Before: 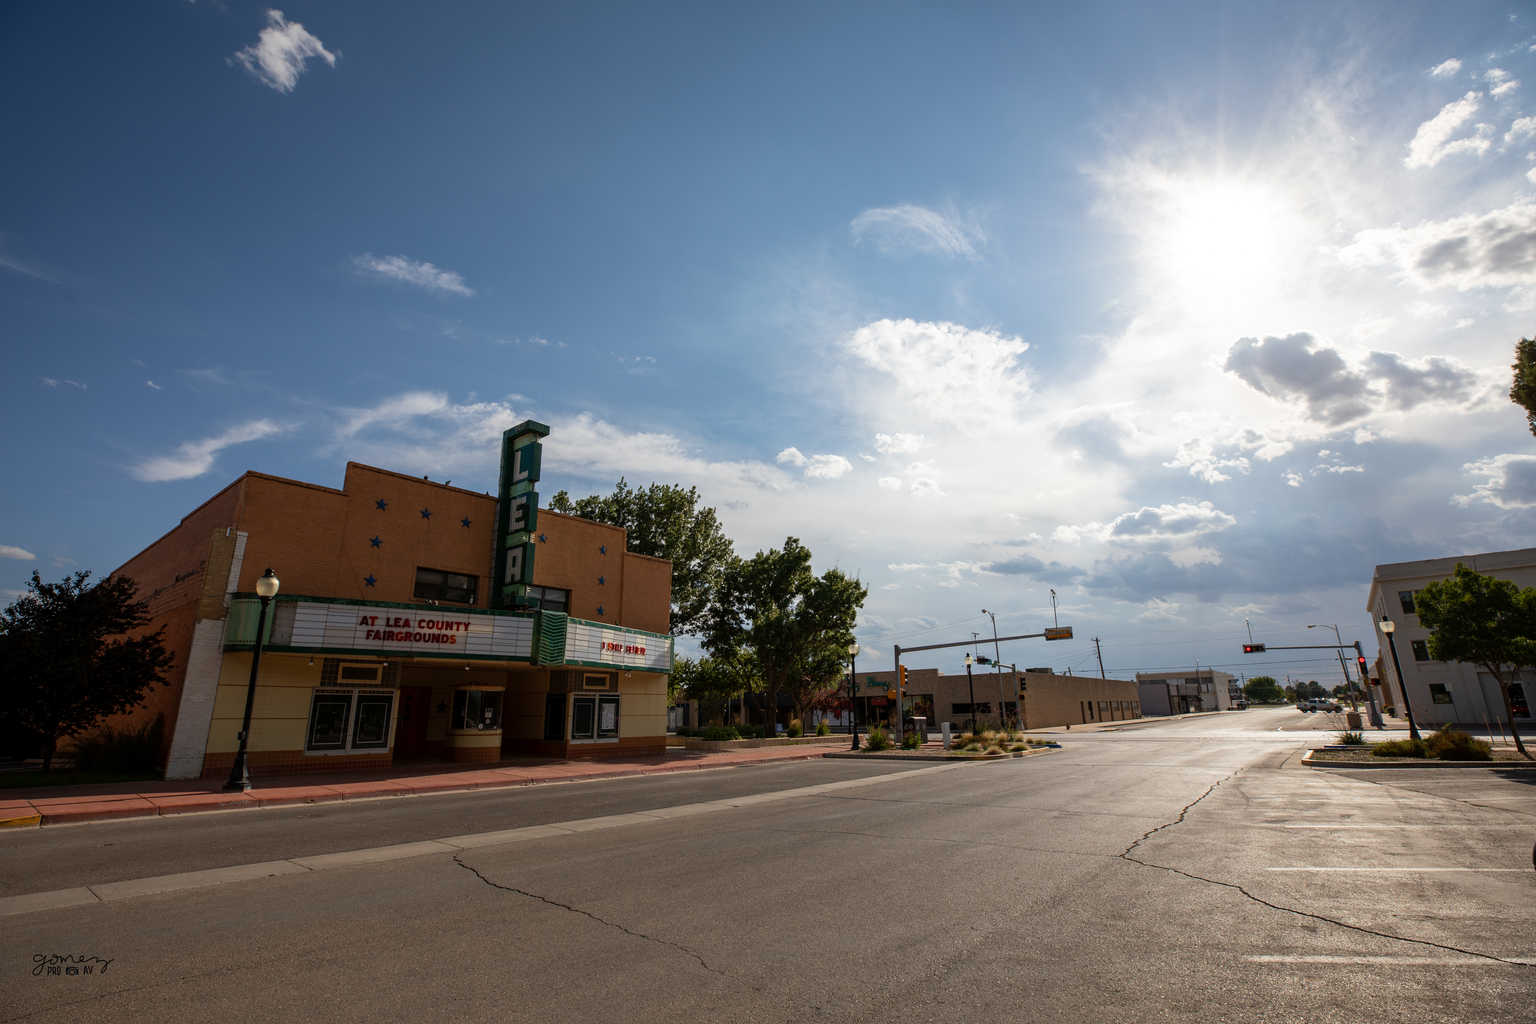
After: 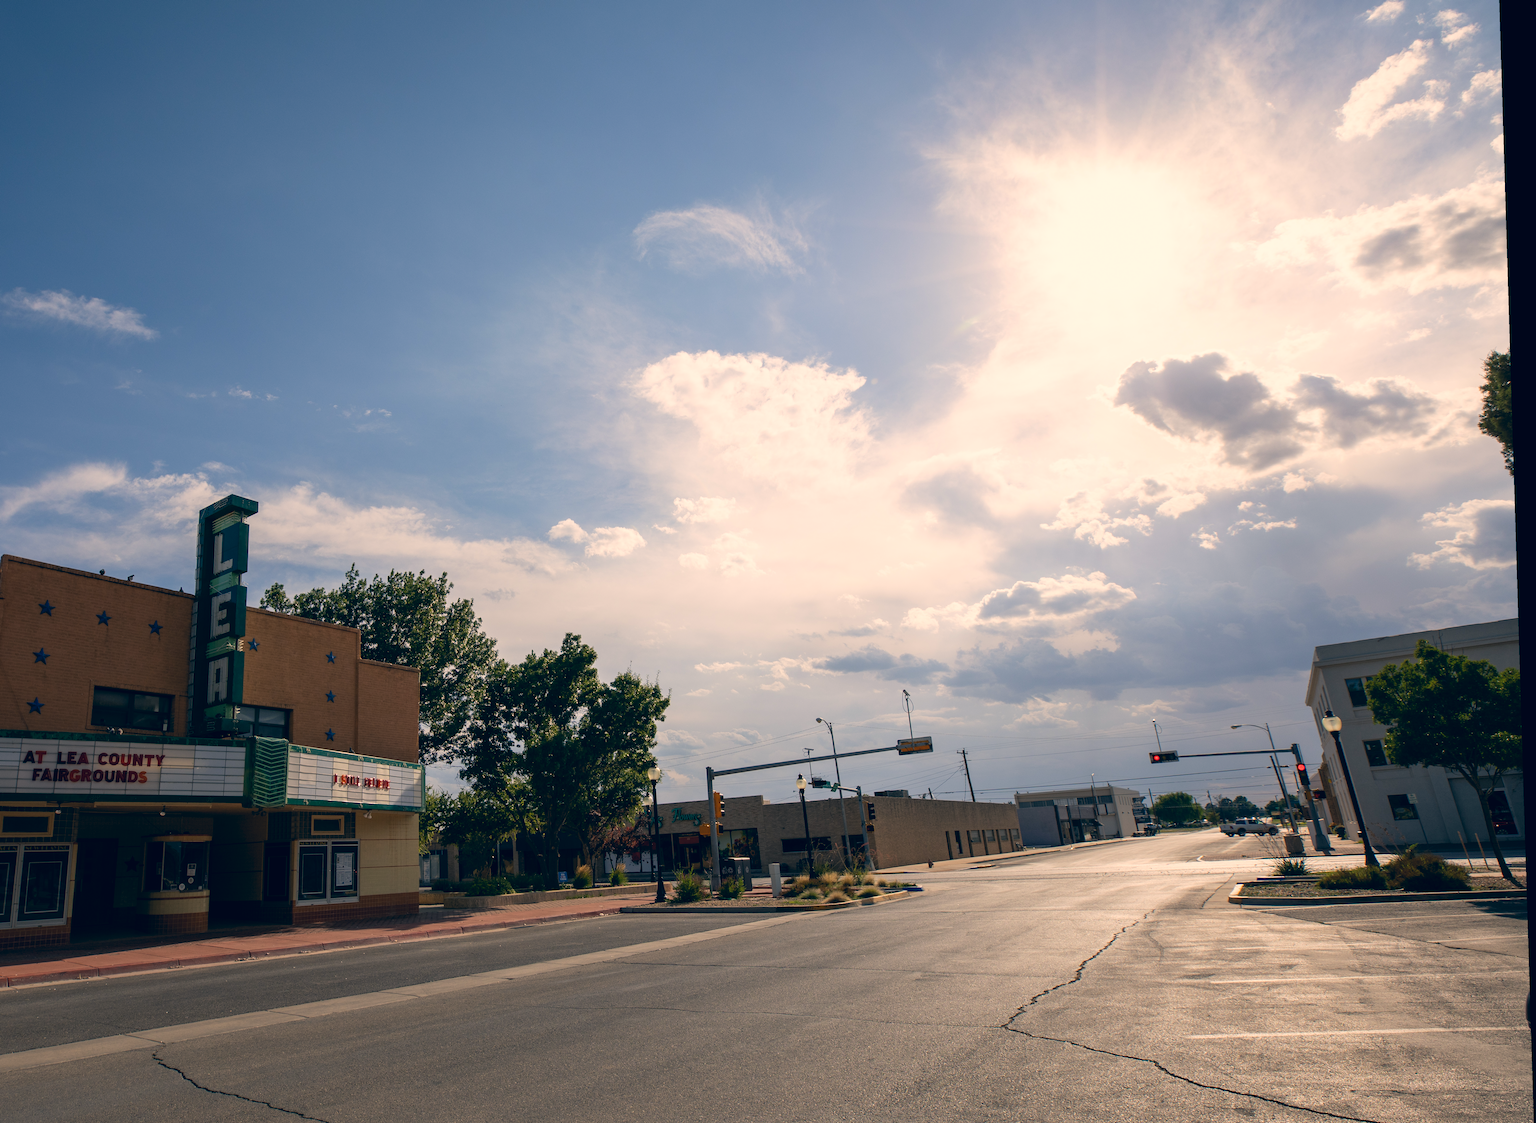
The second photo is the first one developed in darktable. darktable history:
color correction: highlights a* 10.32, highlights b* 14.66, shadows a* -9.59, shadows b* -15.02
crop: left 23.095%, top 5.827%, bottom 11.854%
rotate and perspective: rotation -1.77°, lens shift (horizontal) 0.004, automatic cropping off
